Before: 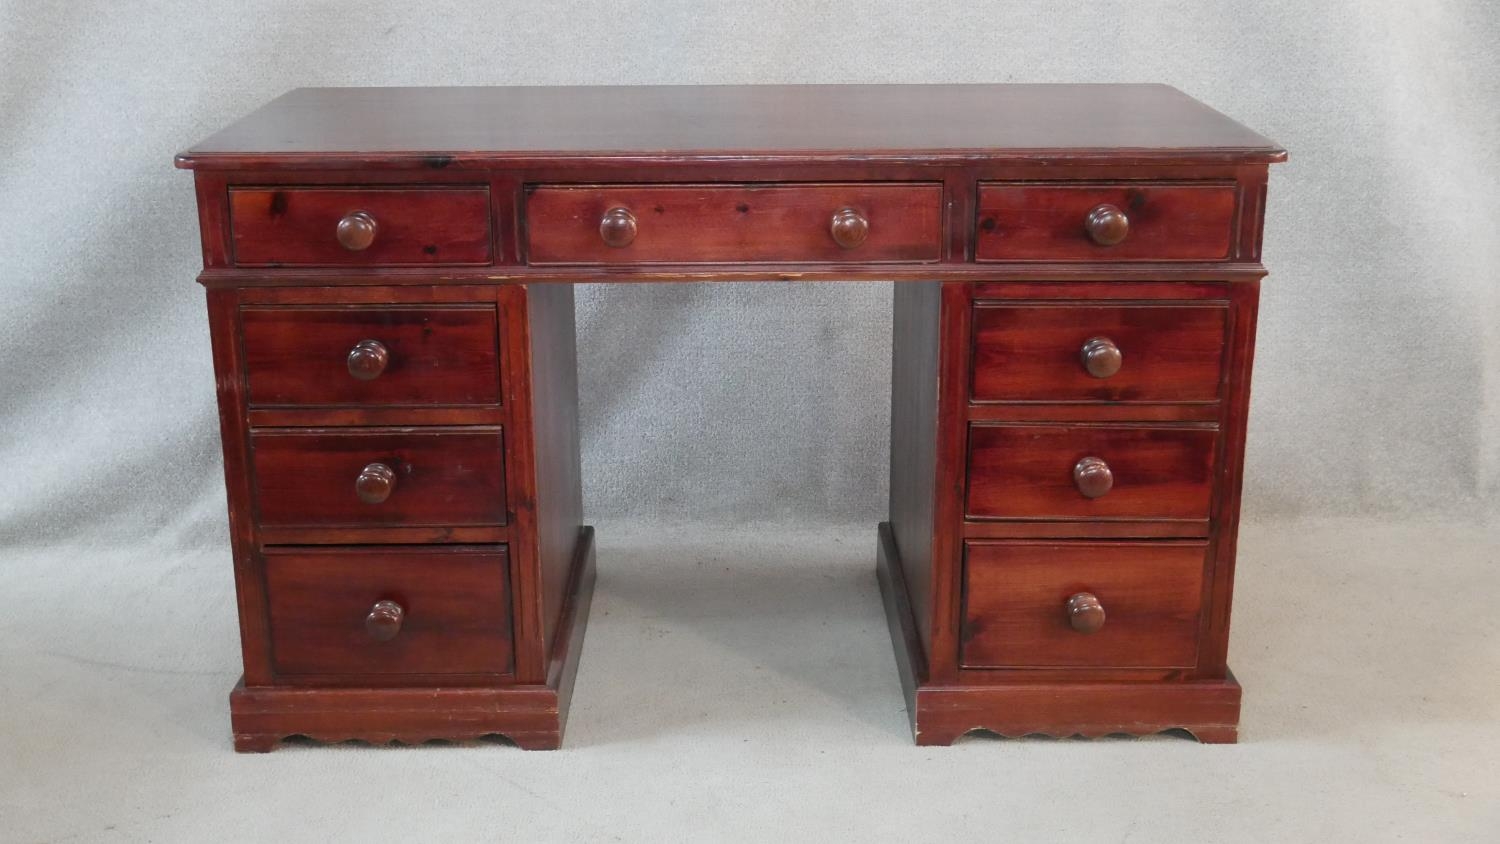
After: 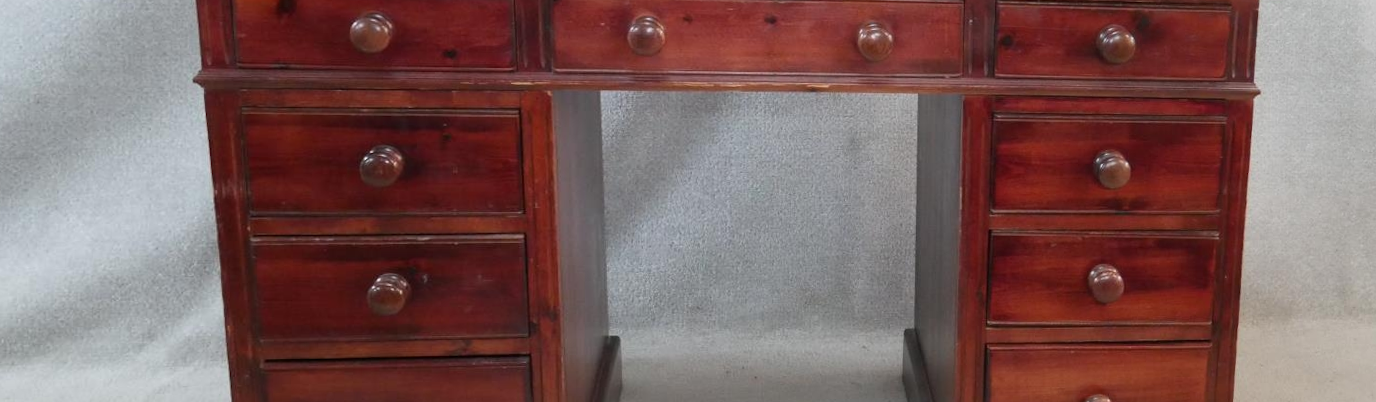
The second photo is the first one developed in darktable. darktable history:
rotate and perspective: rotation -0.013°, lens shift (vertical) -0.027, lens shift (horizontal) 0.178, crop left 0.016, crop right 0.989, crop top 0.082, crop bottom 0.918
crop: left 1.744%, top 19.225%, right 5.069%, bottom 28.357%
